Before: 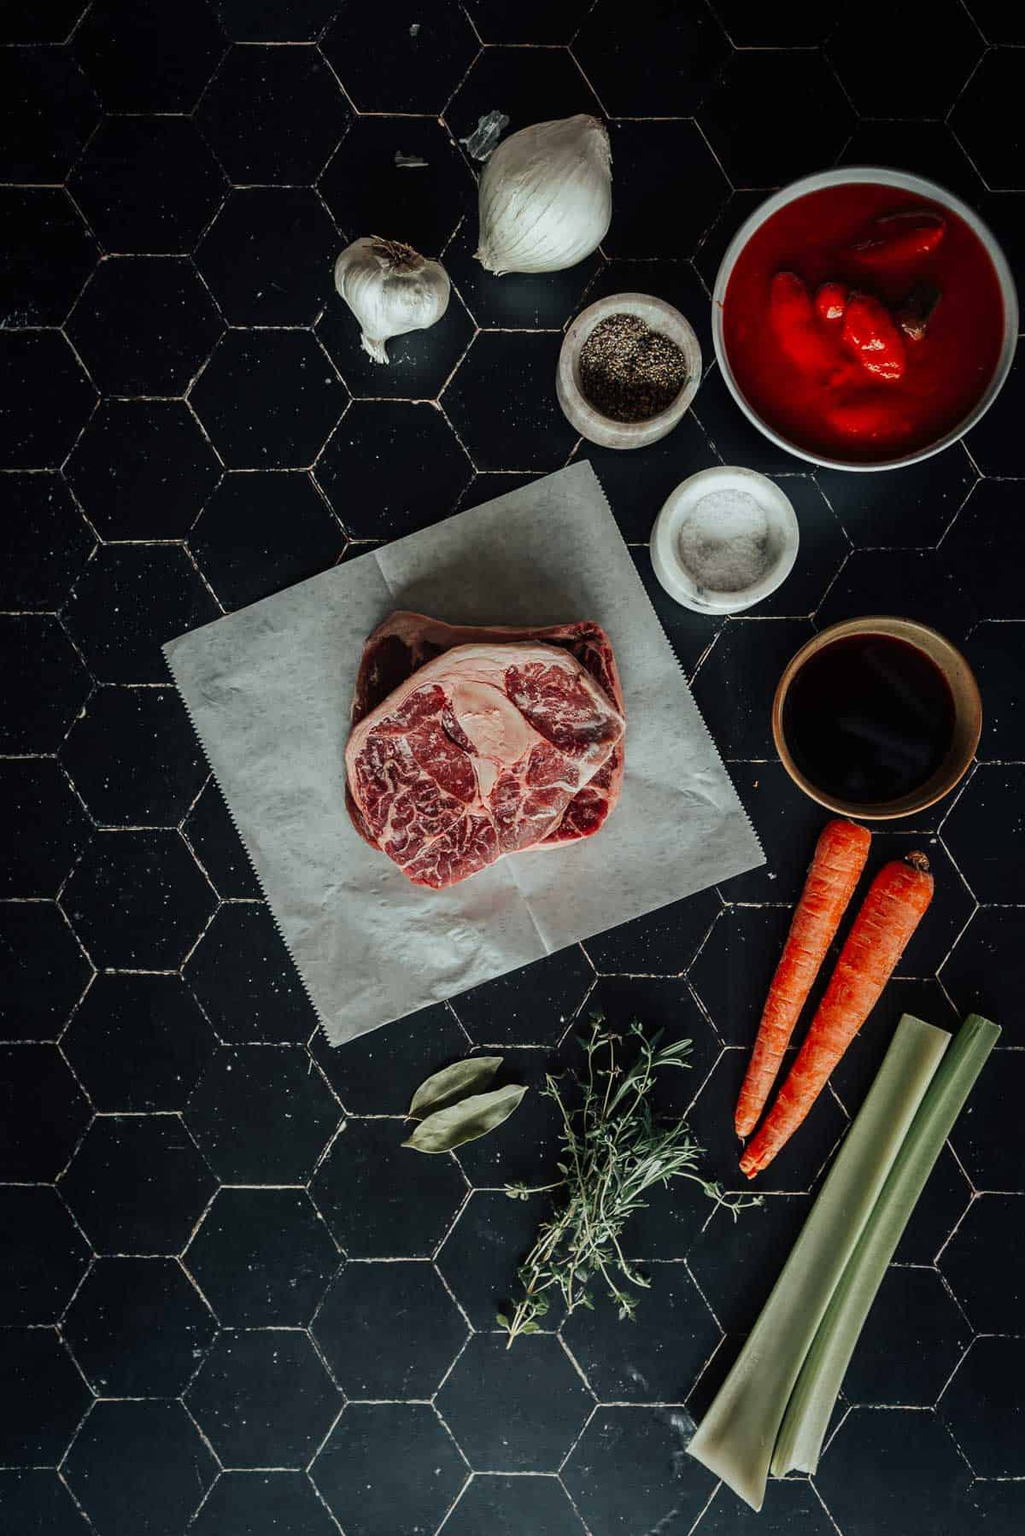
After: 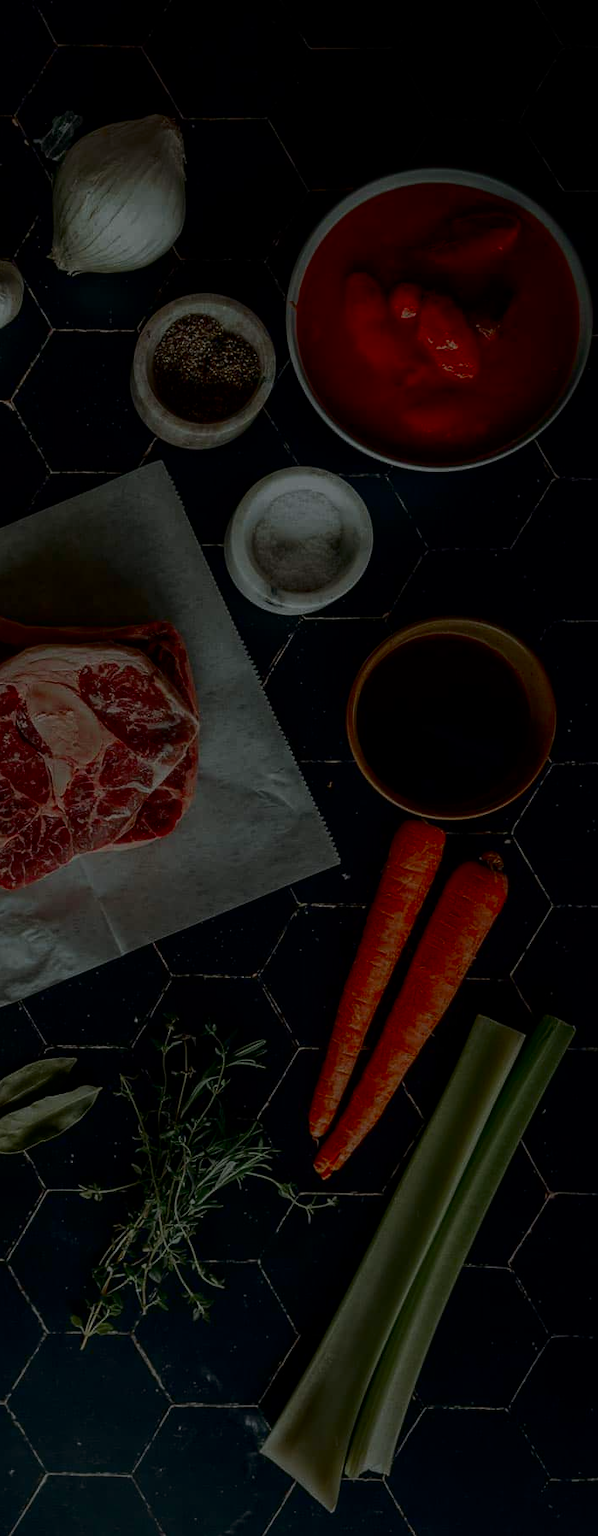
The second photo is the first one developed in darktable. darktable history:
contrast brightness saturation: contrast 0.095, brightness -0.259, saturation 0.136
exposure: exposure -1.563 EV, compensate highlight preservation false
crop: left 41.583%
